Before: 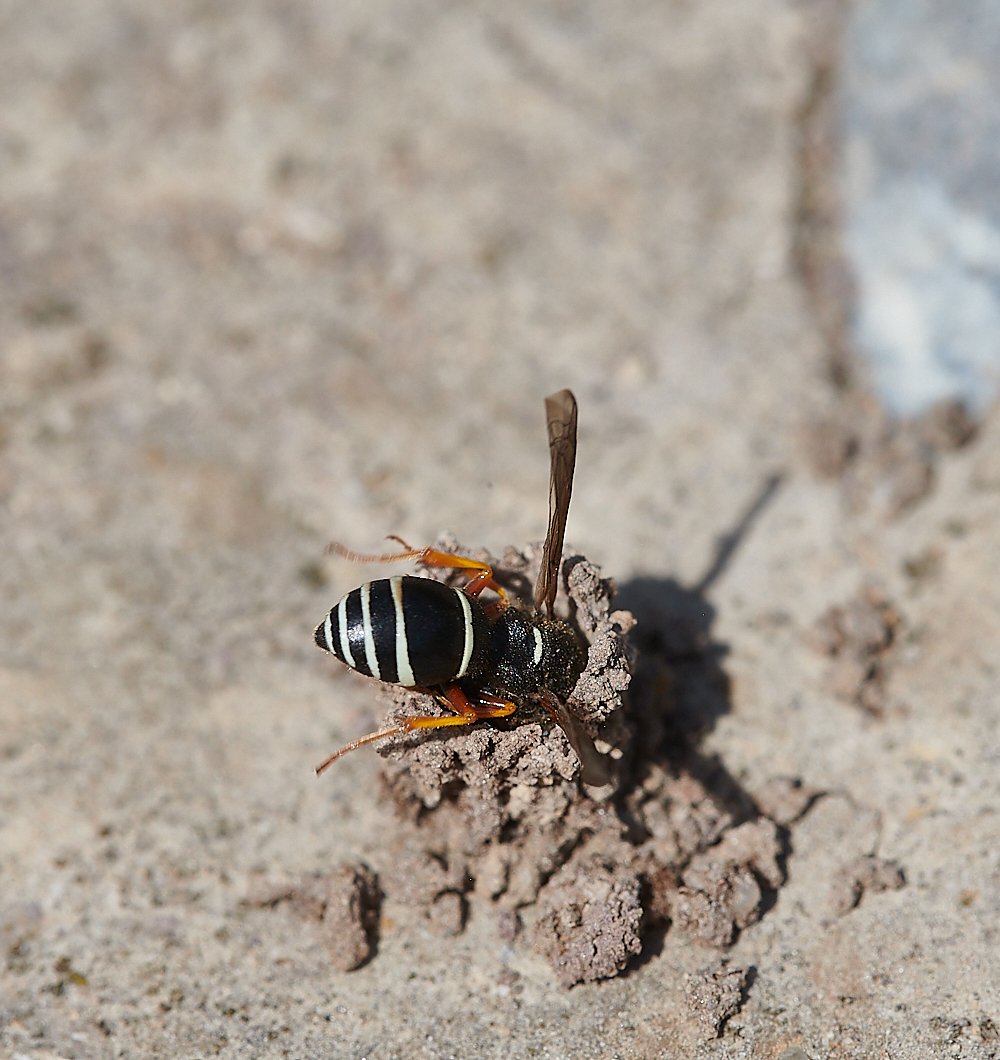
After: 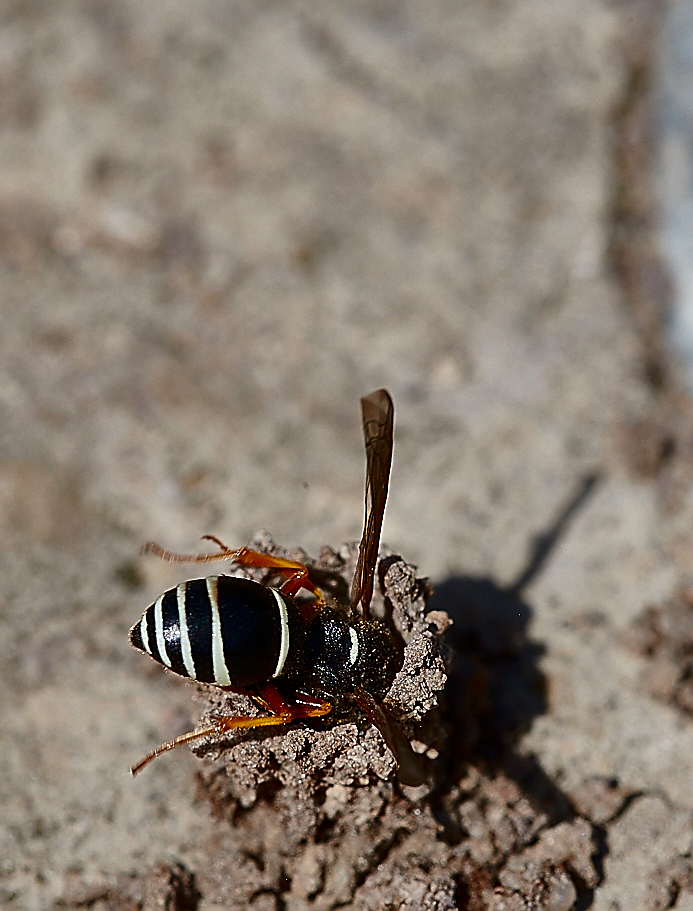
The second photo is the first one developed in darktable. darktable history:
sharpen: on, module defaults
crop: left 18.442%, right 12.214%, bottom 13.998%
contrast brightness saturation: contrast 0.097, brightness -0.279, saturation 0.145
